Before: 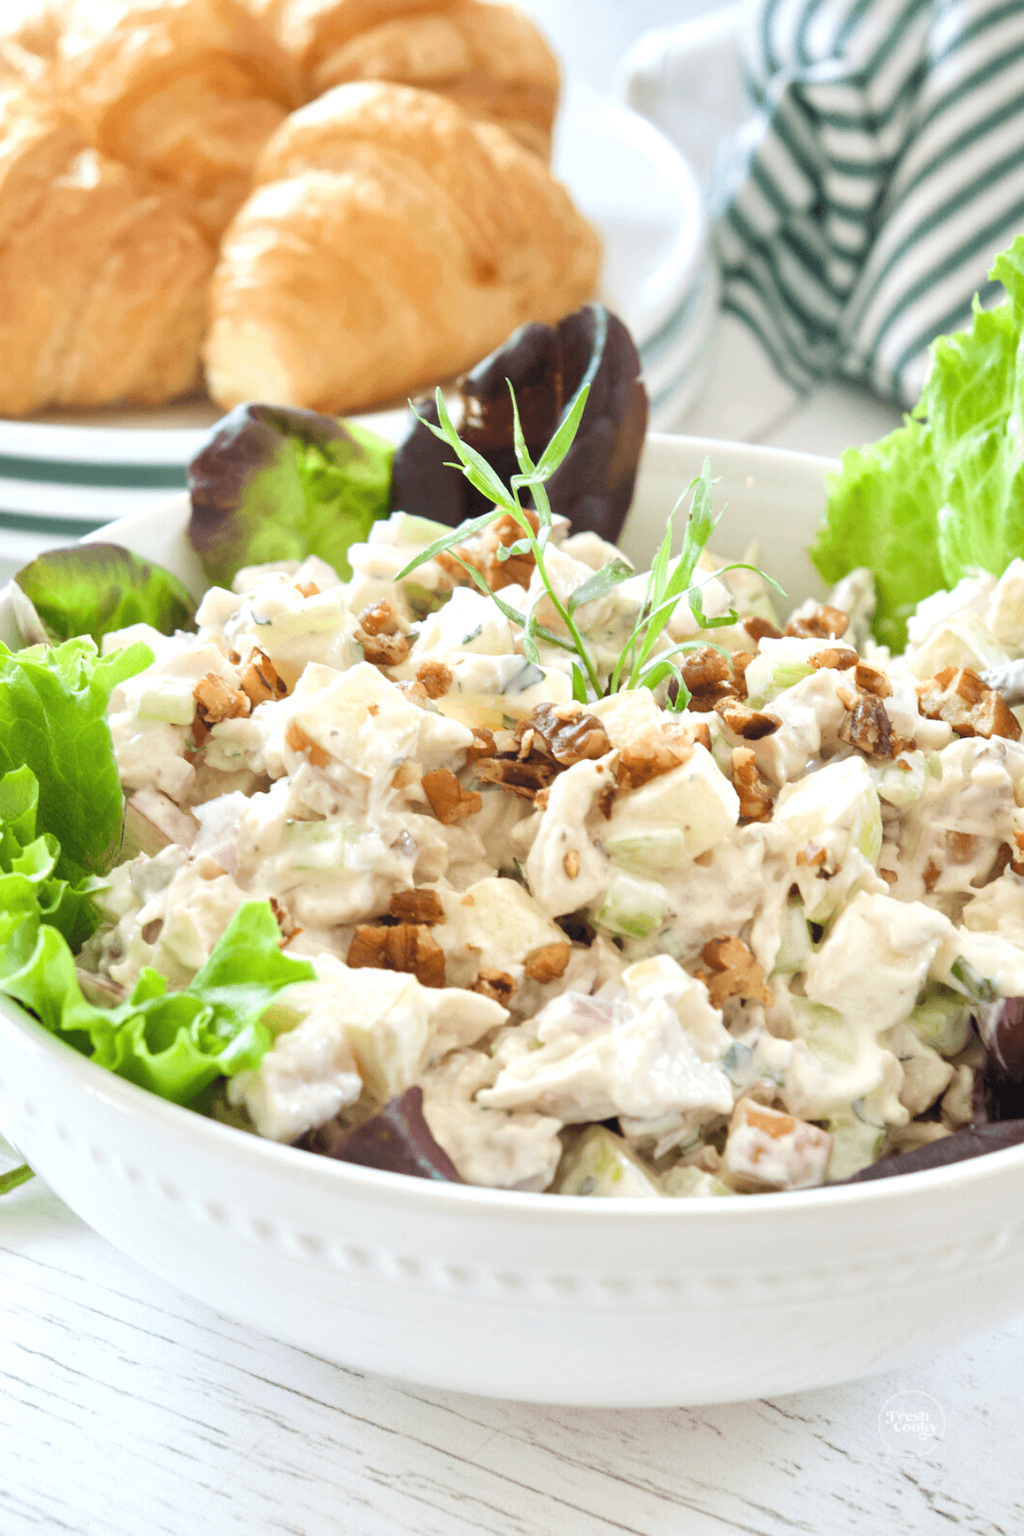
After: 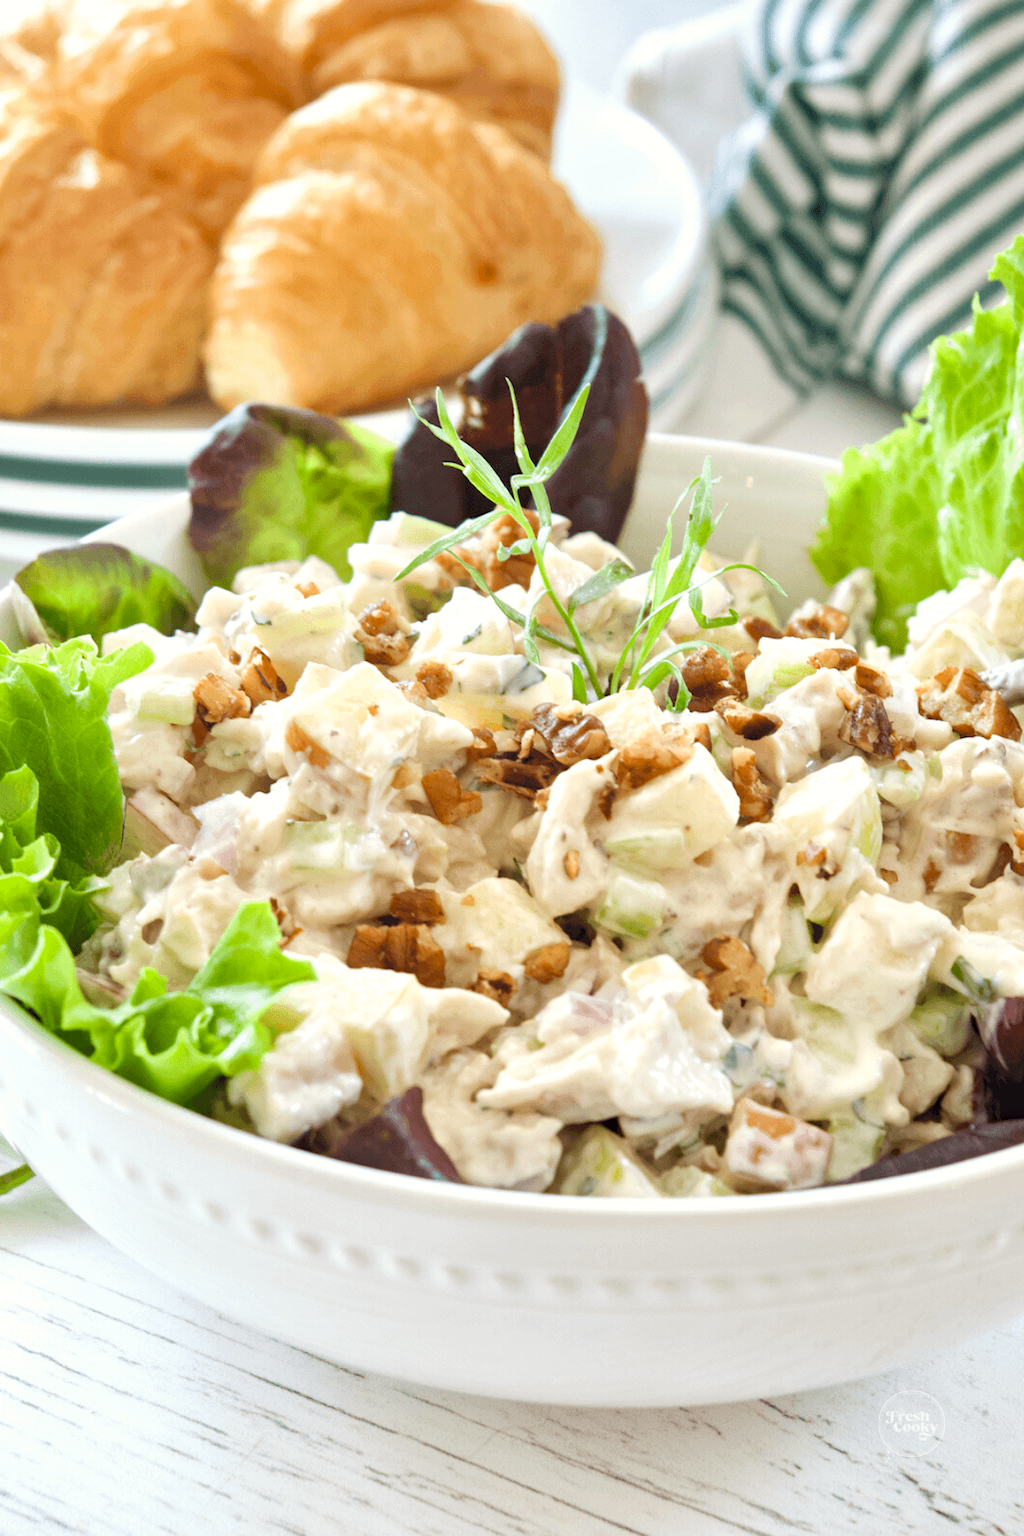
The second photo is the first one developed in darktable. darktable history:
haze removal: compatibility mode true
contrast brightness saturation: contrast 0.031, brightness -0.035
tone equalizer: -7 EV 0.16 EV, -6 EV 0.583 EV, -5 EV 1.16 EV, -4 EV 1.33 EV, -3 EV 1.12 EV, -2 EV 0.6 EV, -1 EV 0.165 EV, smoothing diameter 24.82%, edges refinement/feathering 5.62, preserve details guided filter
color calibration: gray › normalize channels true, x 0.342, y 0.357, temperature 5113.7 K, gamut compression 0.01
